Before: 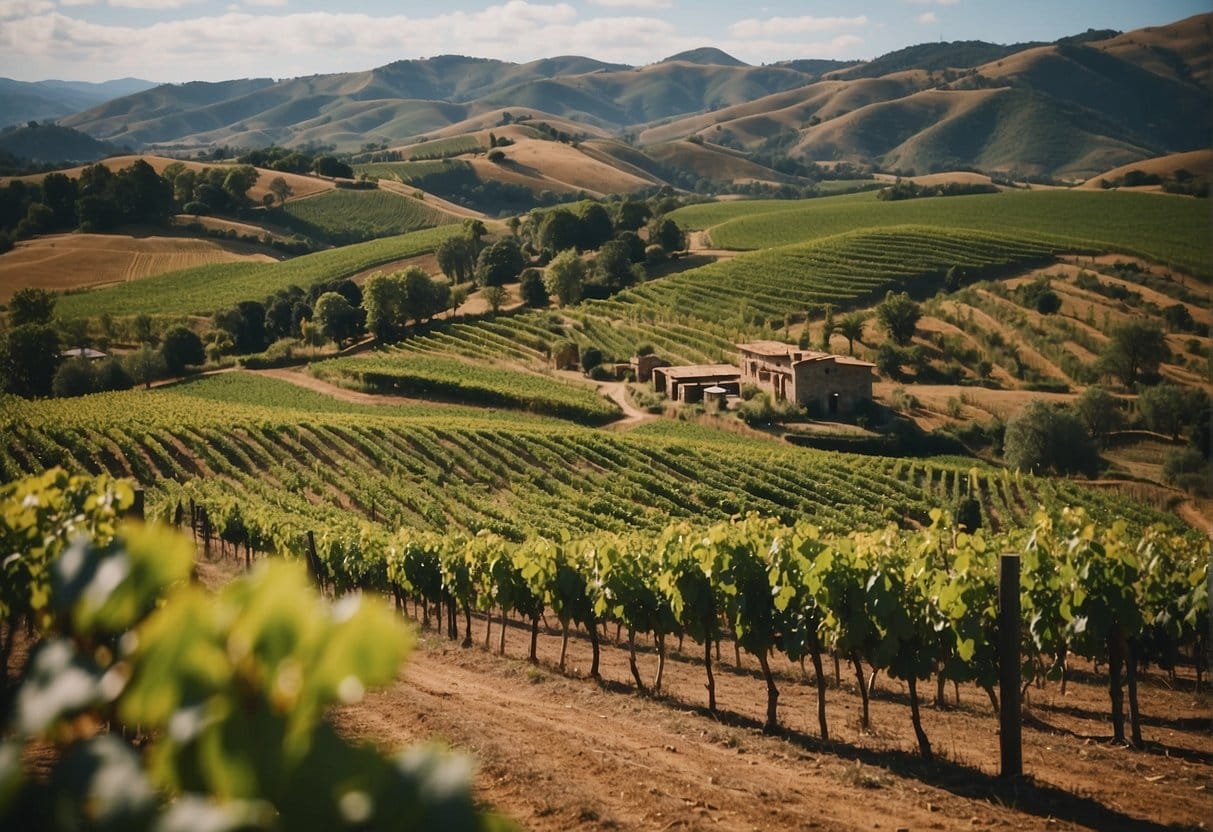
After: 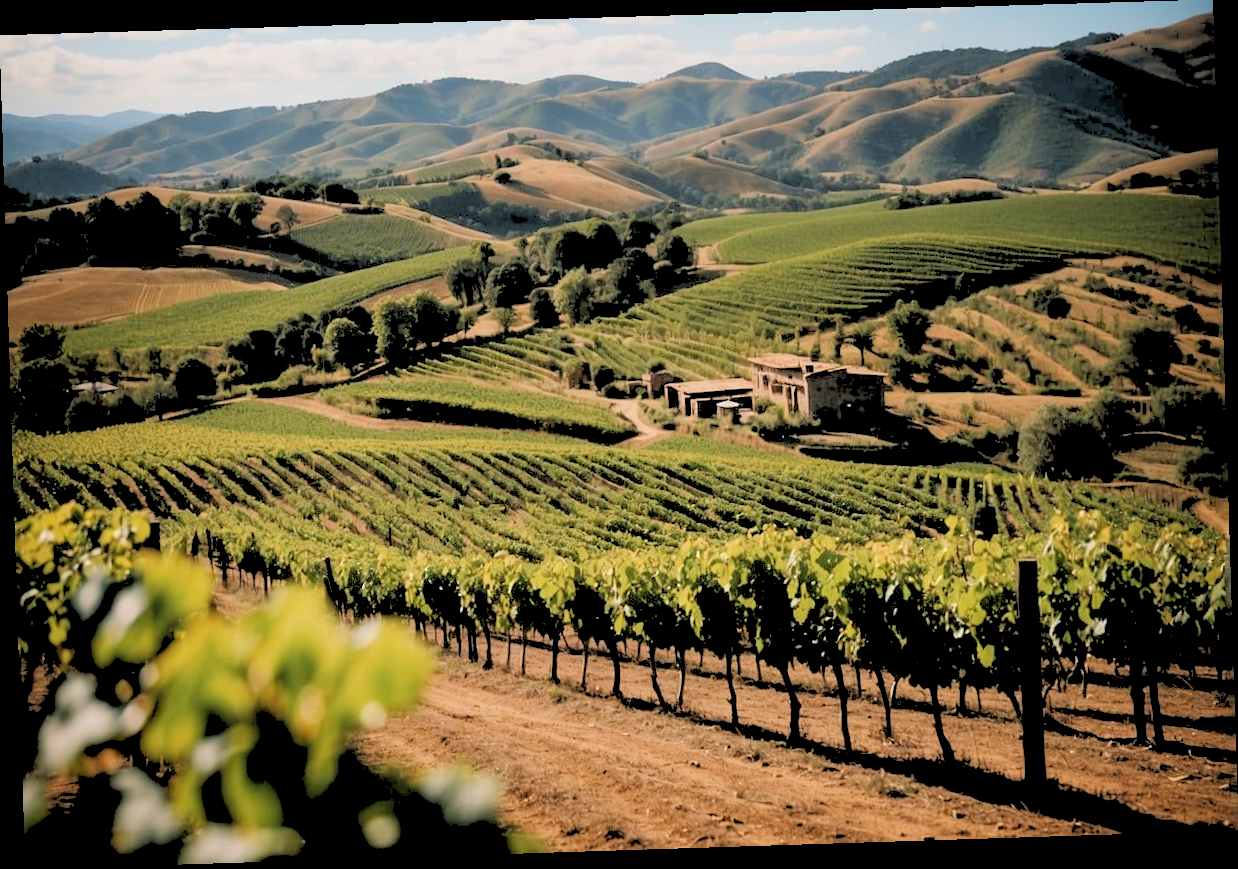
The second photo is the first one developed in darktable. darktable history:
rotate and perspective: rotation -1.77°, lens shift (horizontal) 0.004, automatic cropping off
rgb levels: levels [[0.027, 0.429, 0.996], [0, 0.5, 1], [0, 0.5, 1]]
